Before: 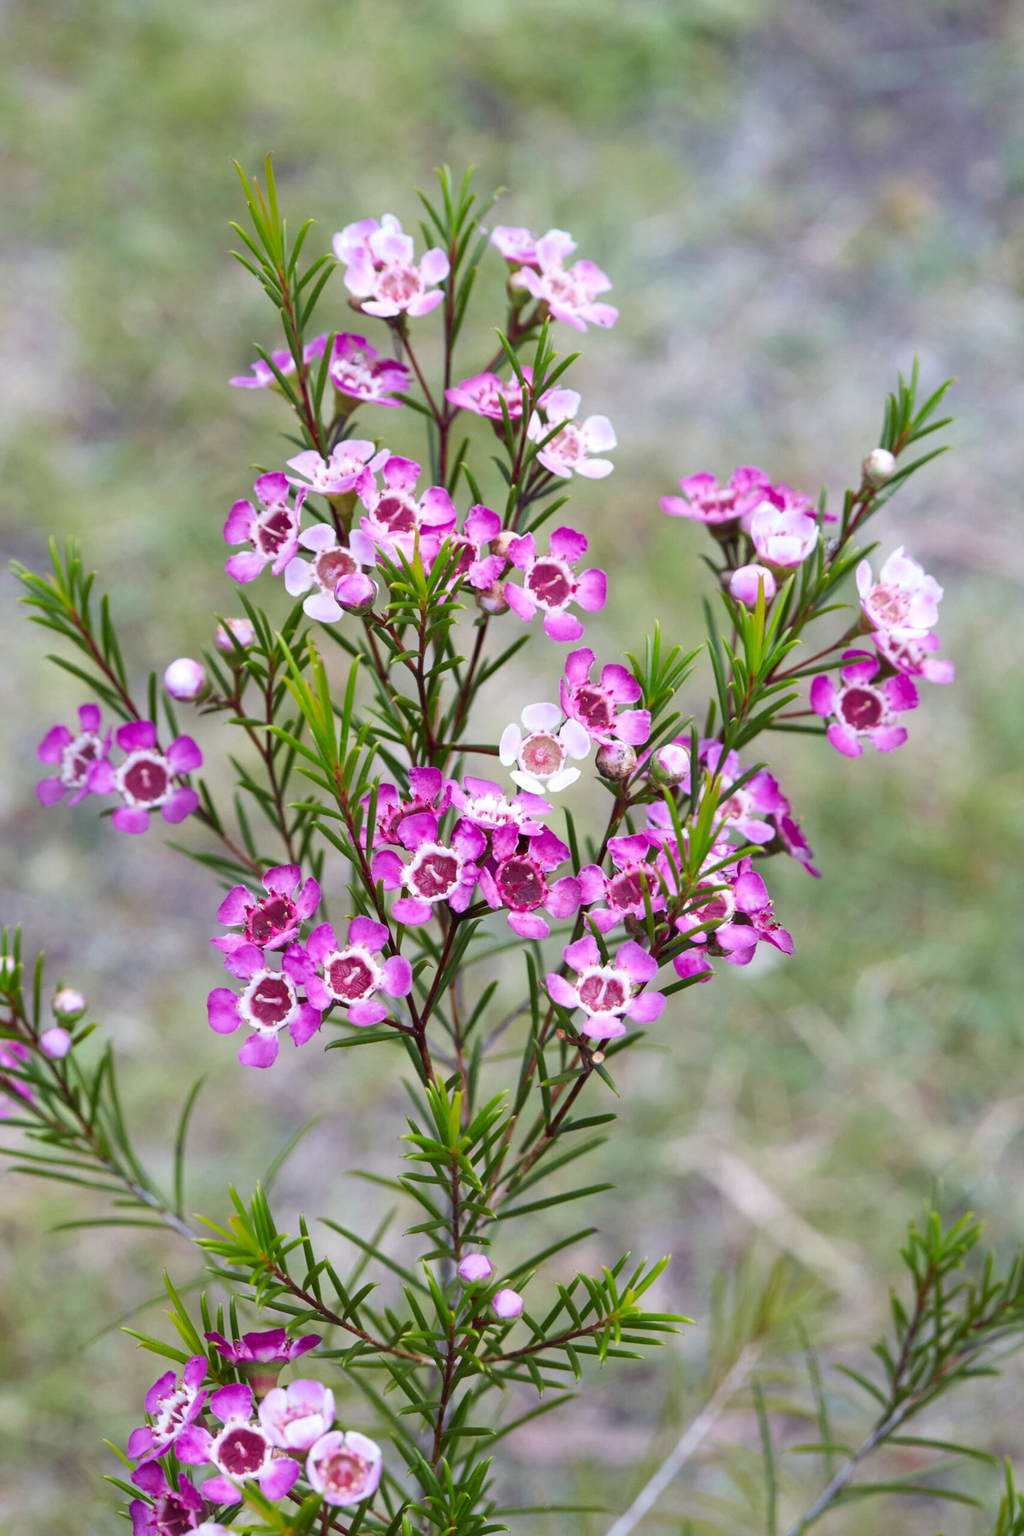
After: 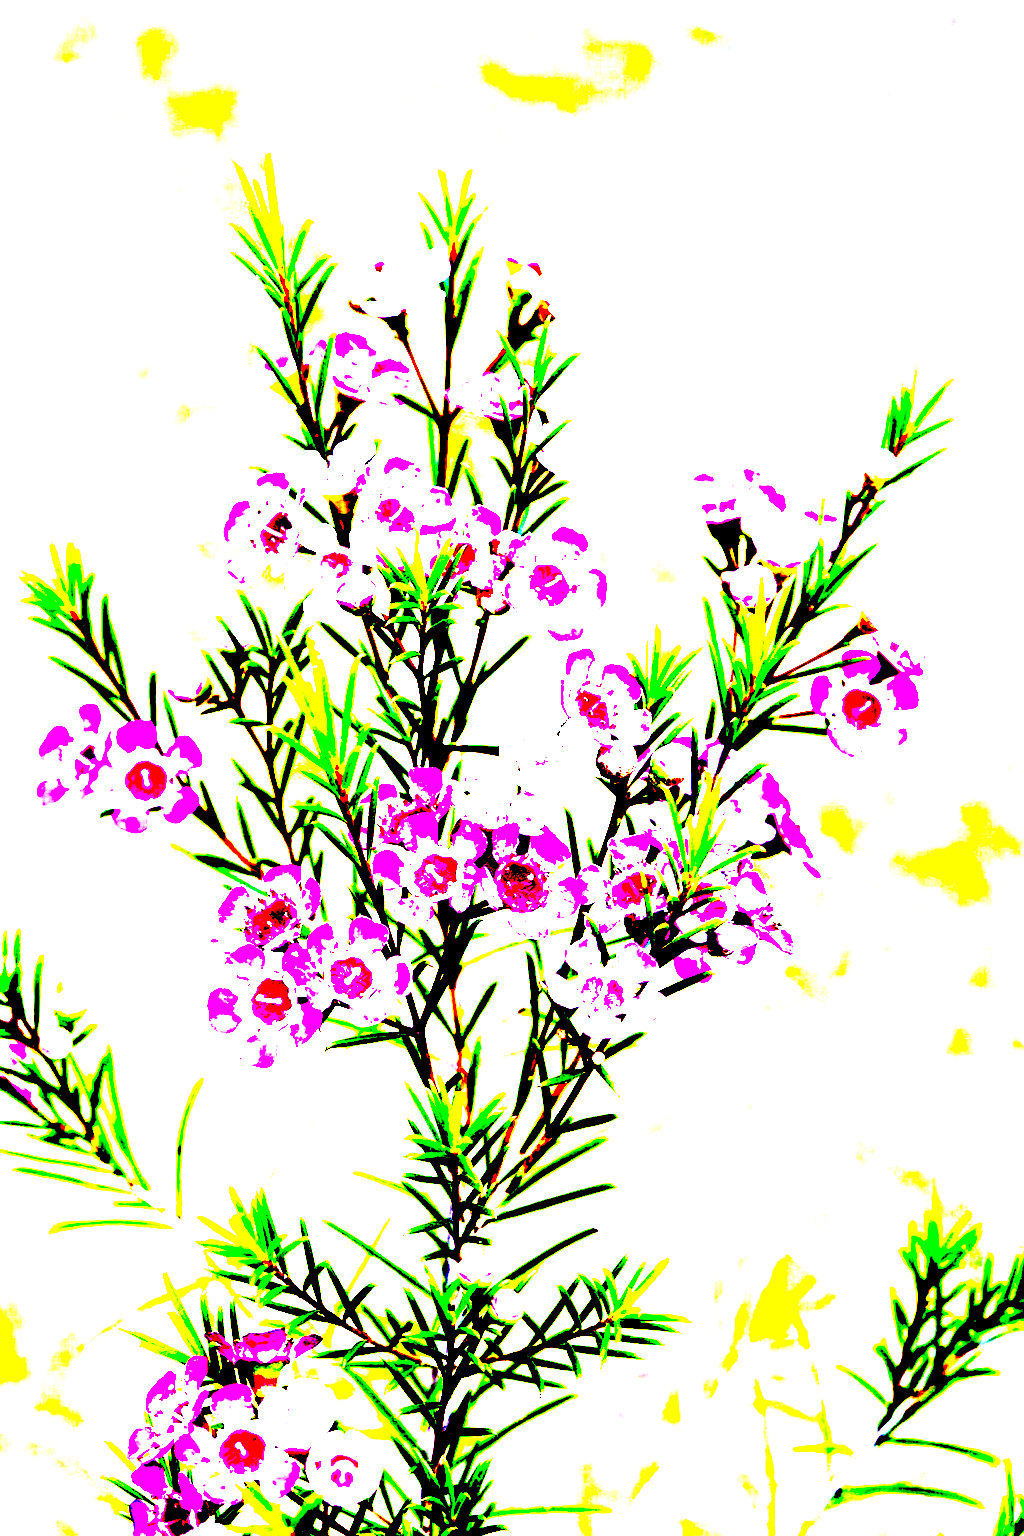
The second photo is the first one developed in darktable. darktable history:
exposure: black level correction 0.1, exposure 3.027 EV, compensate exposure bias true, compensate highlight preservation false
